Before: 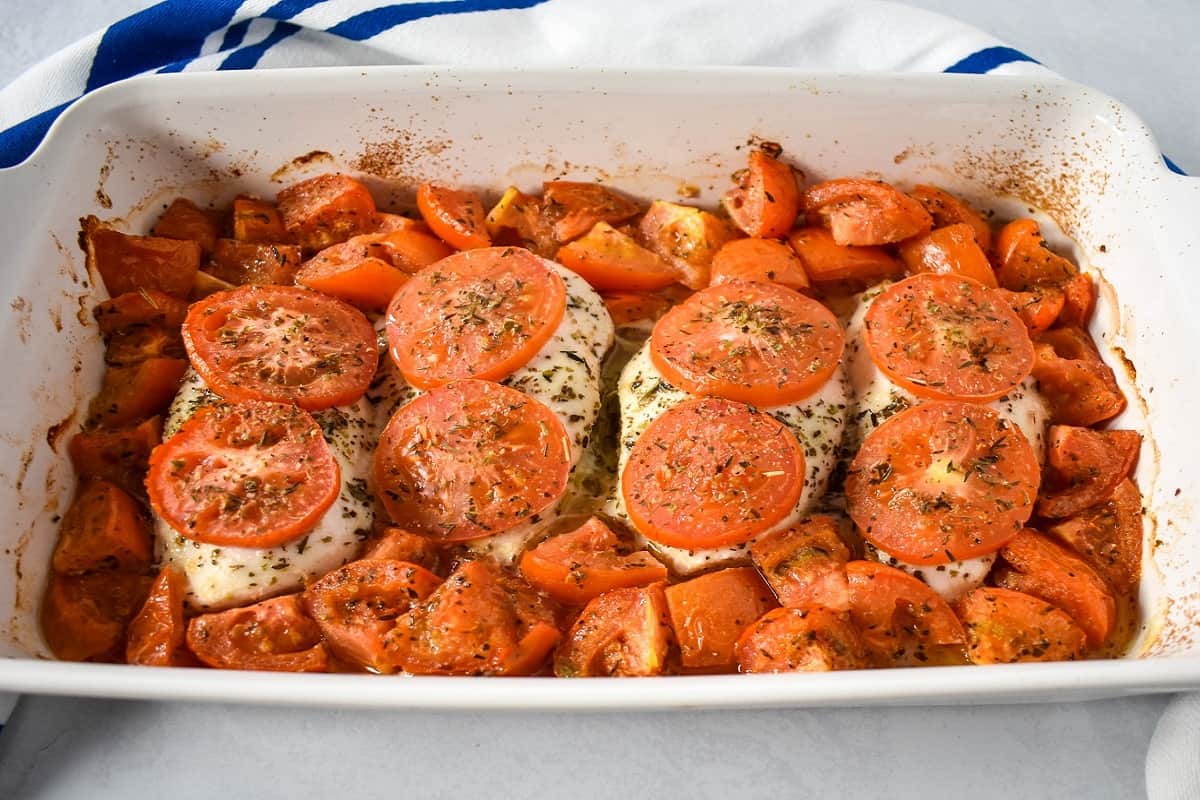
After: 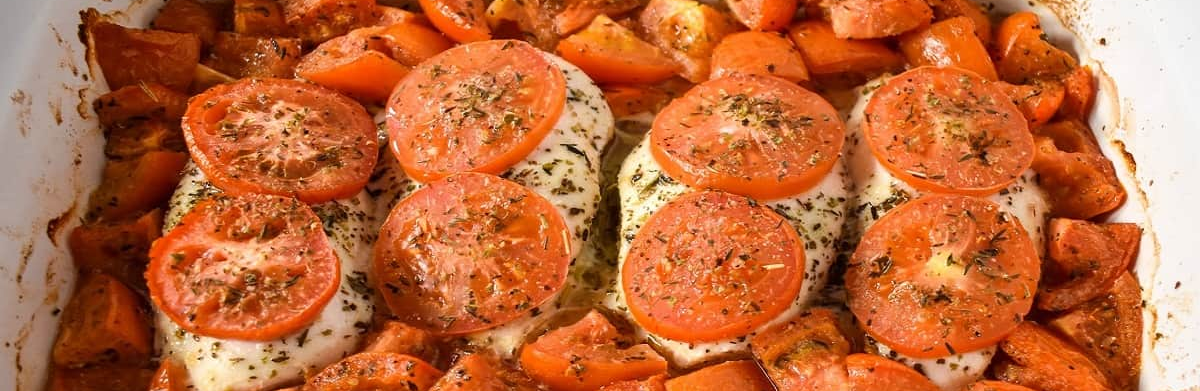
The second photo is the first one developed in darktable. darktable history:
crop and rotate: top 25.882%, bottom 25.126%
